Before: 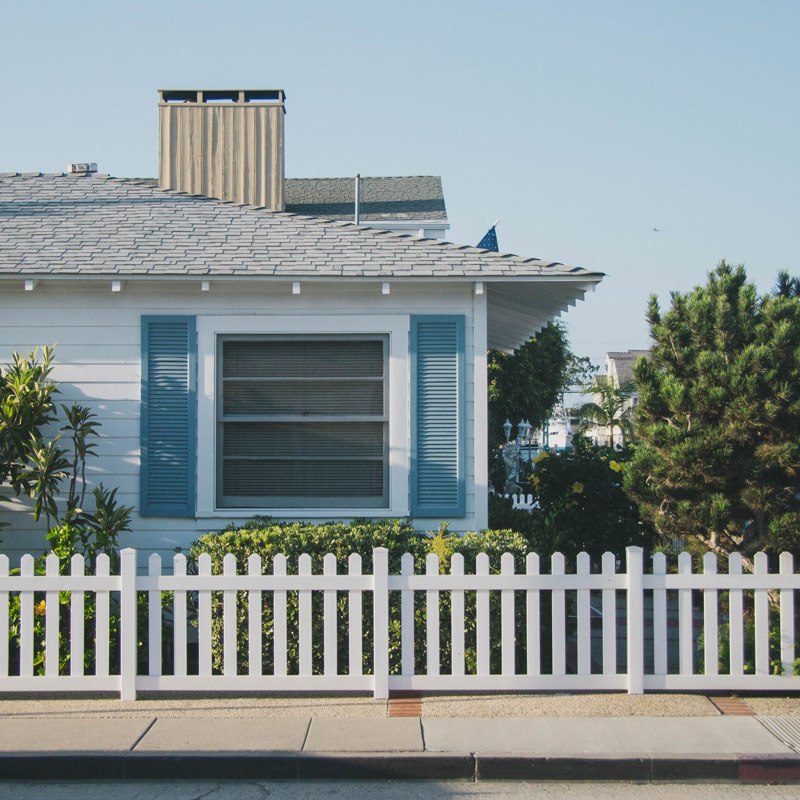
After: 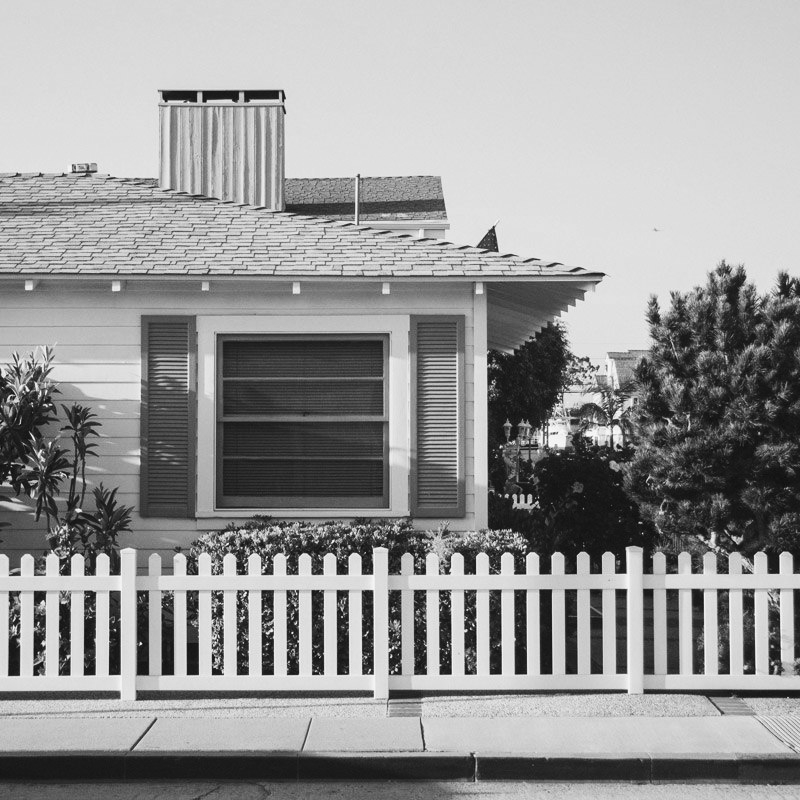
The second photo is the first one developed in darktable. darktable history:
color correction: highlights a* -0.137, highlights b* -5.91, shadows a* -0.137, shadows b* -0.137
shadows and highlights: shadows 12, white point adjustment 1.2, highlights -0.36, soften with gaussian
monochrome: on, module defaults
contrast brightness saturation: contrast 0.22
